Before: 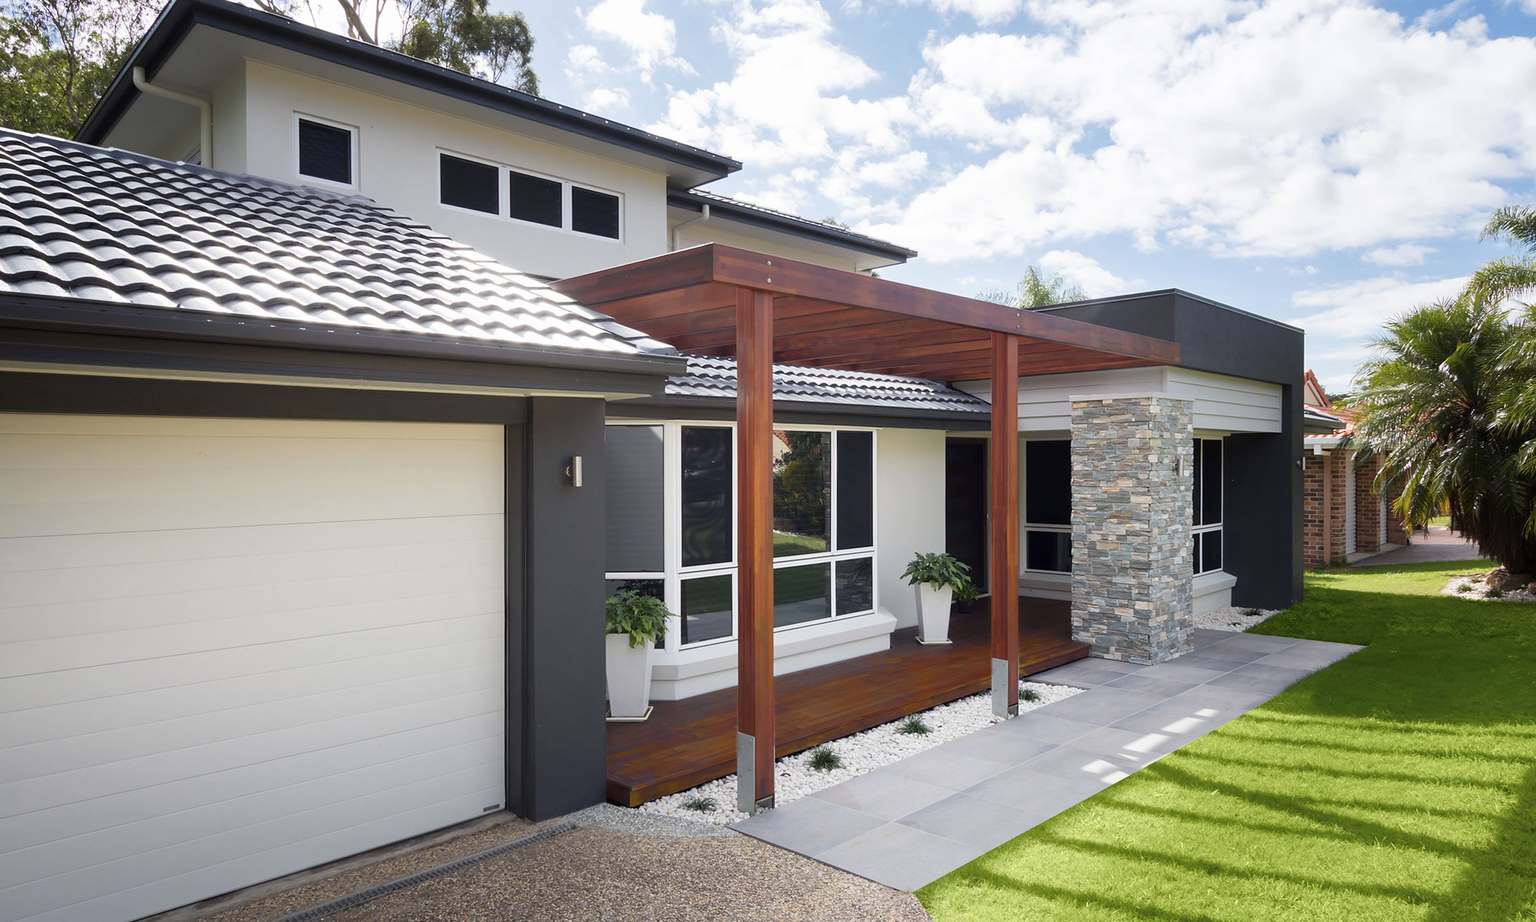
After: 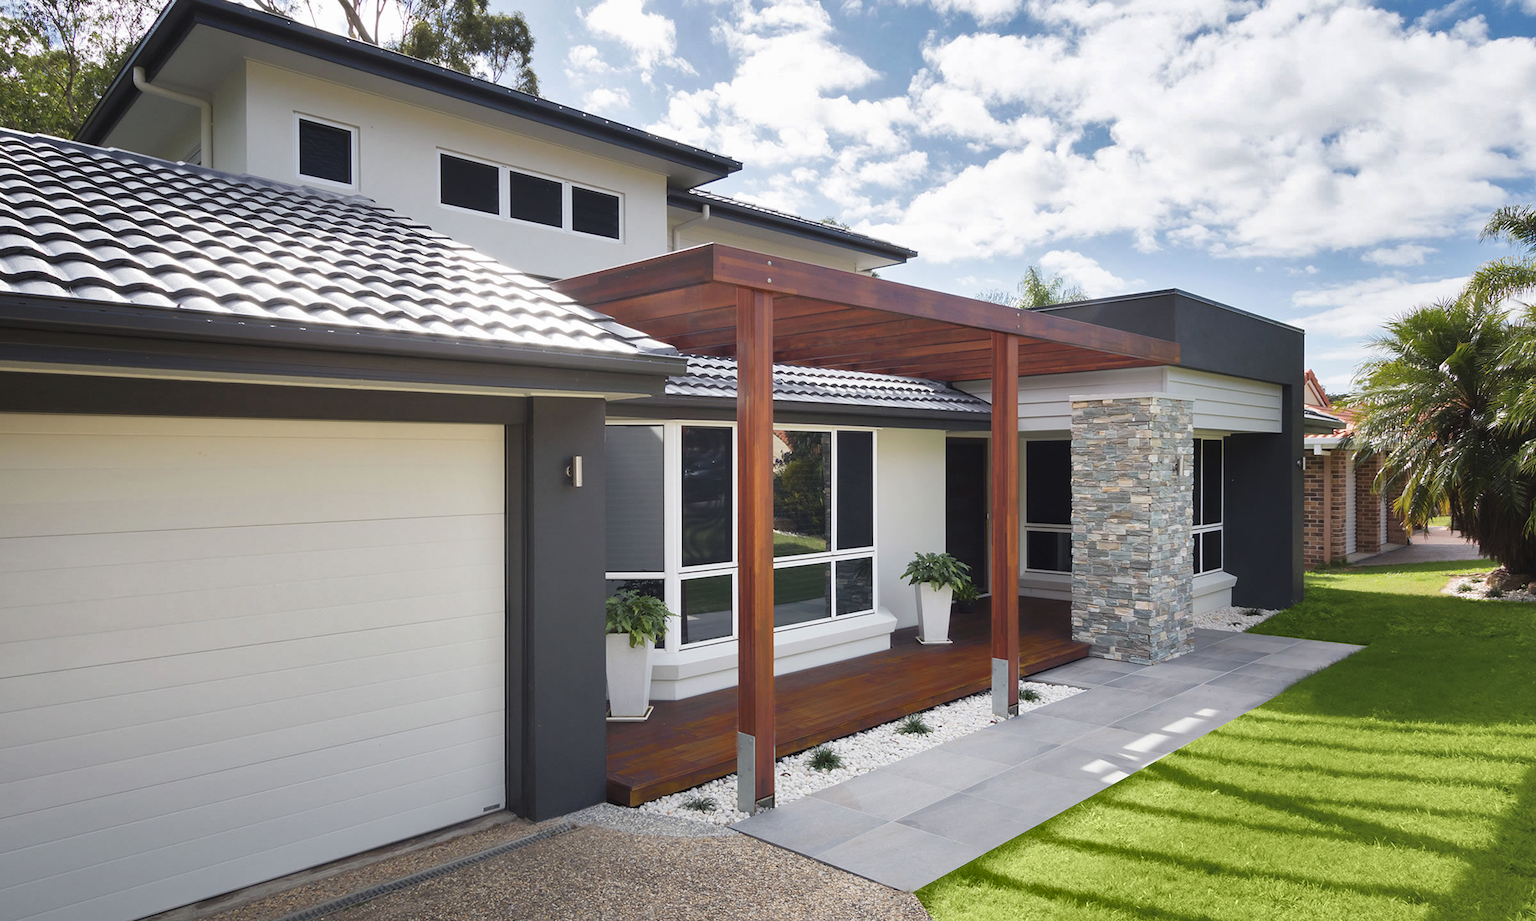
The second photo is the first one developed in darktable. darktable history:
shadows and highlights: shadows 43.71, white point adjustment -1.46, soften with gaussian
exposure: black level correction -0.005, exposure 0.054 EV, compensate highlight preservation false
color balance rgb: perceptual saturation grading › global saturation -1%
